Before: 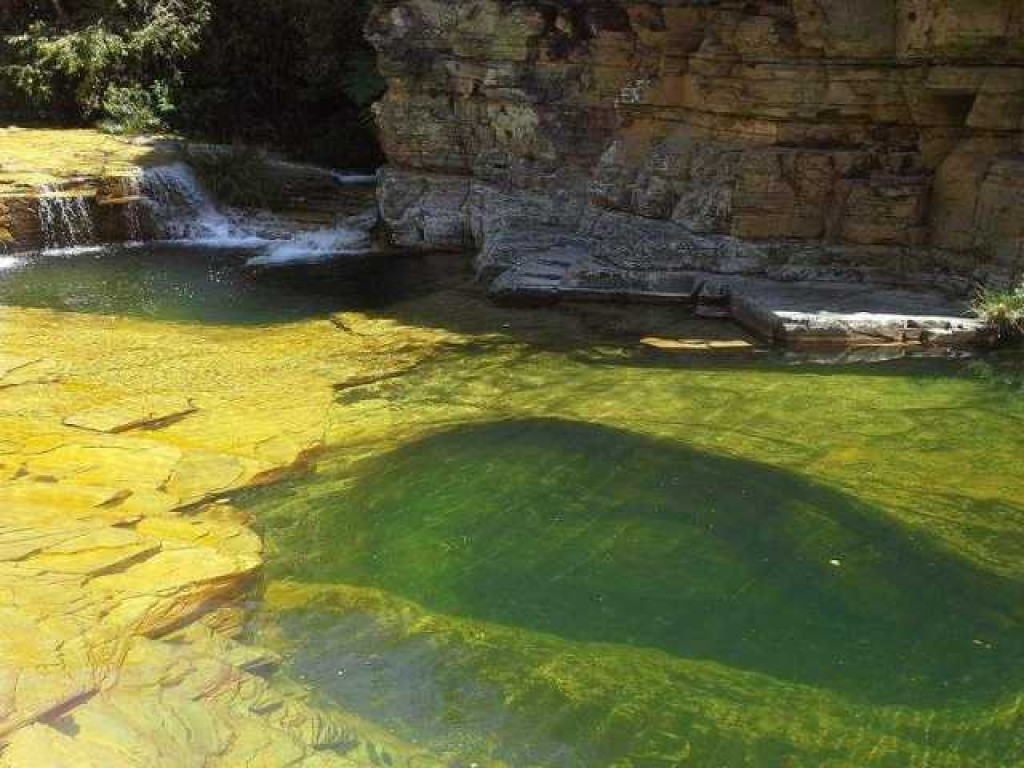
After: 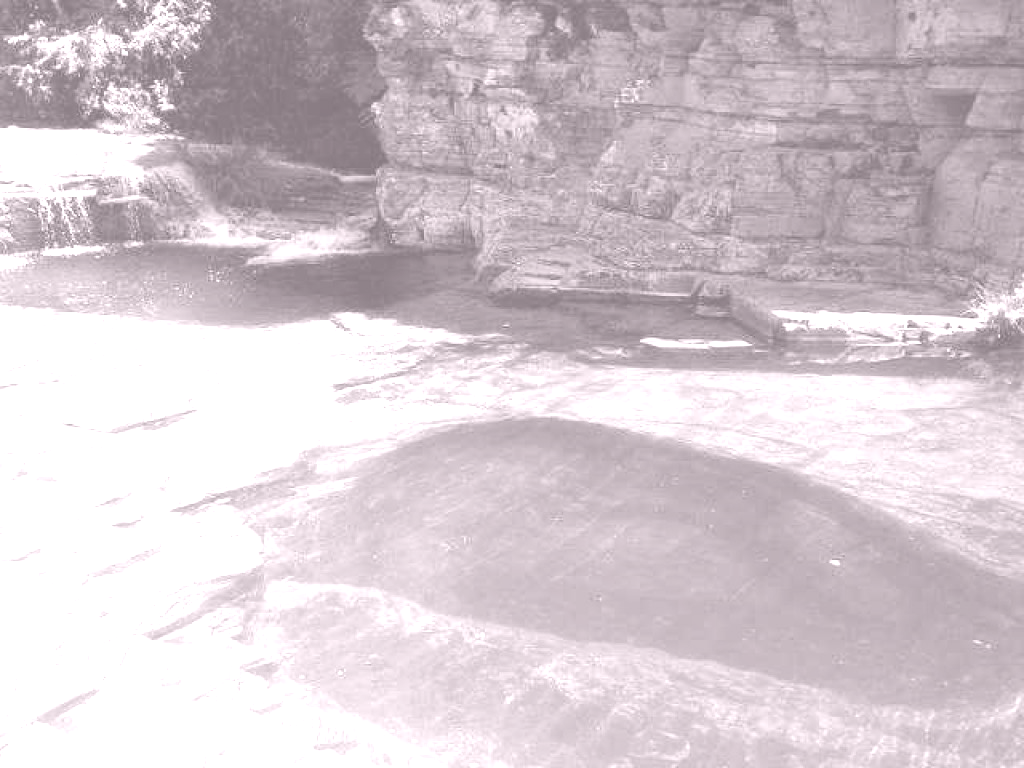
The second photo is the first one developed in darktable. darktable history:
shadows and highlights: radius 125.46, shadows 30.51, highlights -30.51, low approximation 0.01, soften with gaussian
colorize: hue 25.2°, saturation 83%, source mix 82%, lightness 79%, version 1
